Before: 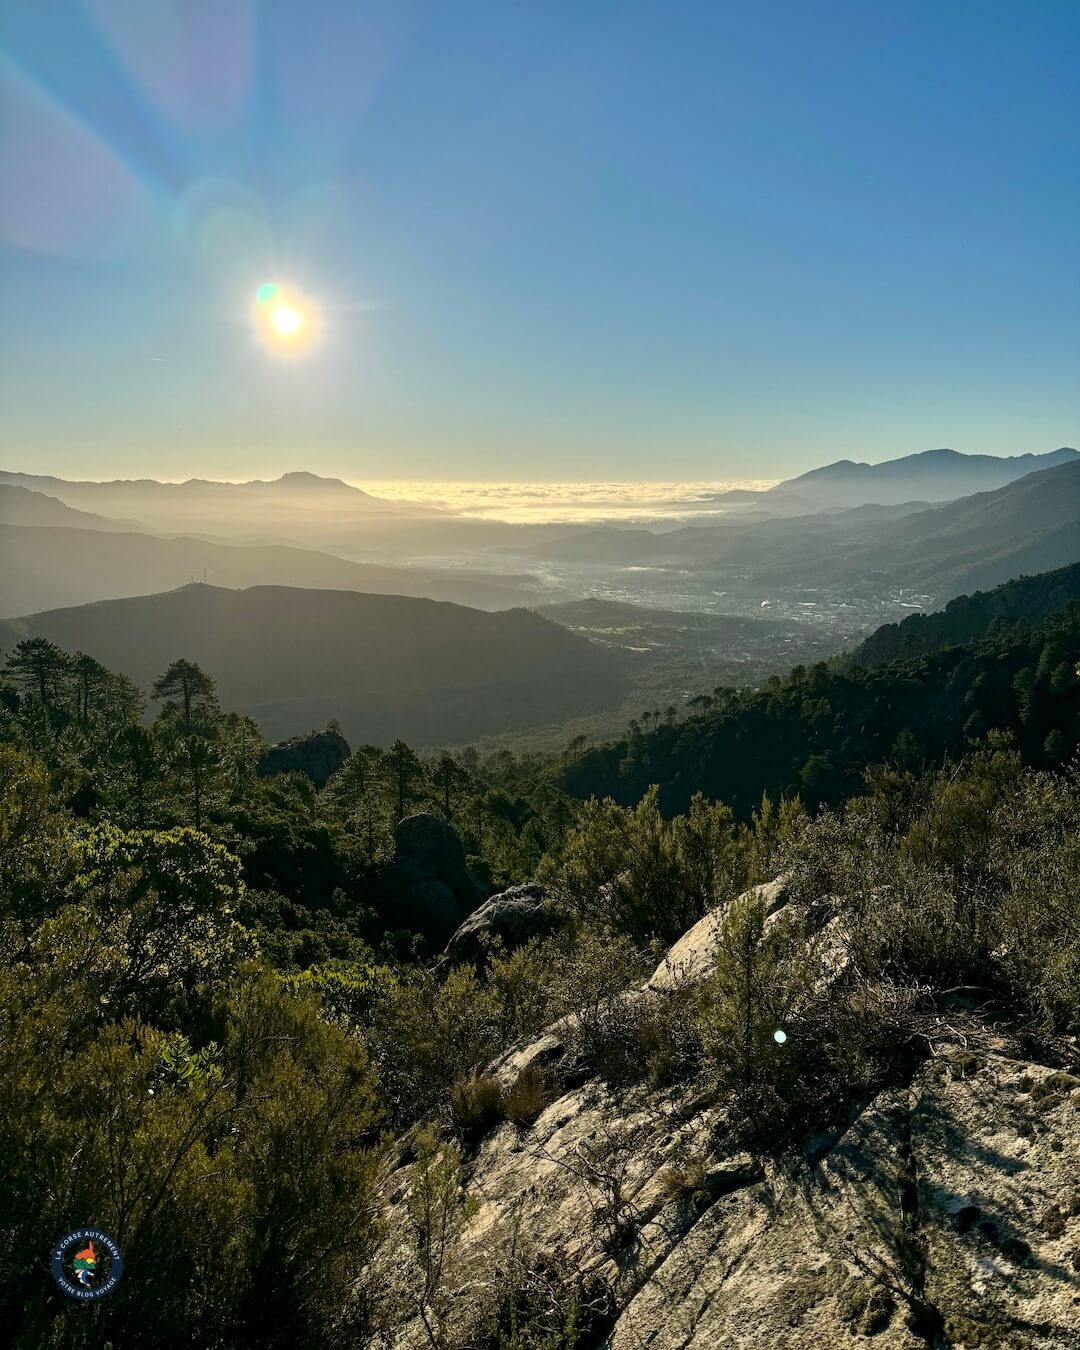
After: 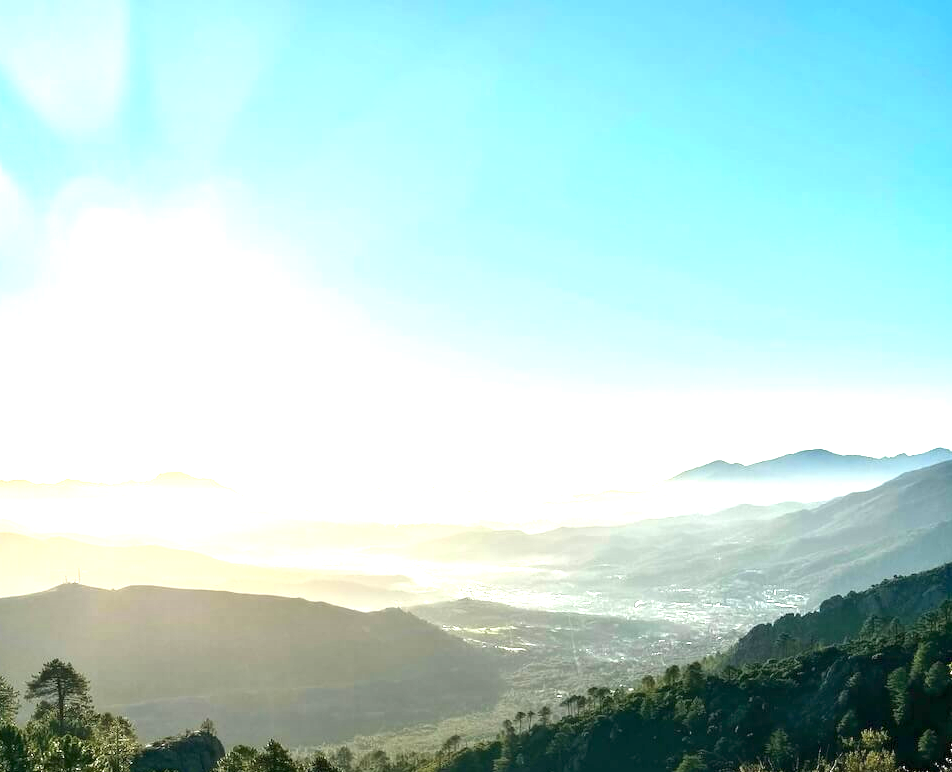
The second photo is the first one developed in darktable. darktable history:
crop and rotate: left 11.812%, bottom 42.776%
exposure: black level correction 0, exposure 1.9 EV, compensate highlight preservation false
contrast equalizer: y [[0.514, 0.573, 0.581, 0.508, 0.5, 0.5], [0.5 ×6], [0.5 ×6], [0 ×6], [0 ×6]]
